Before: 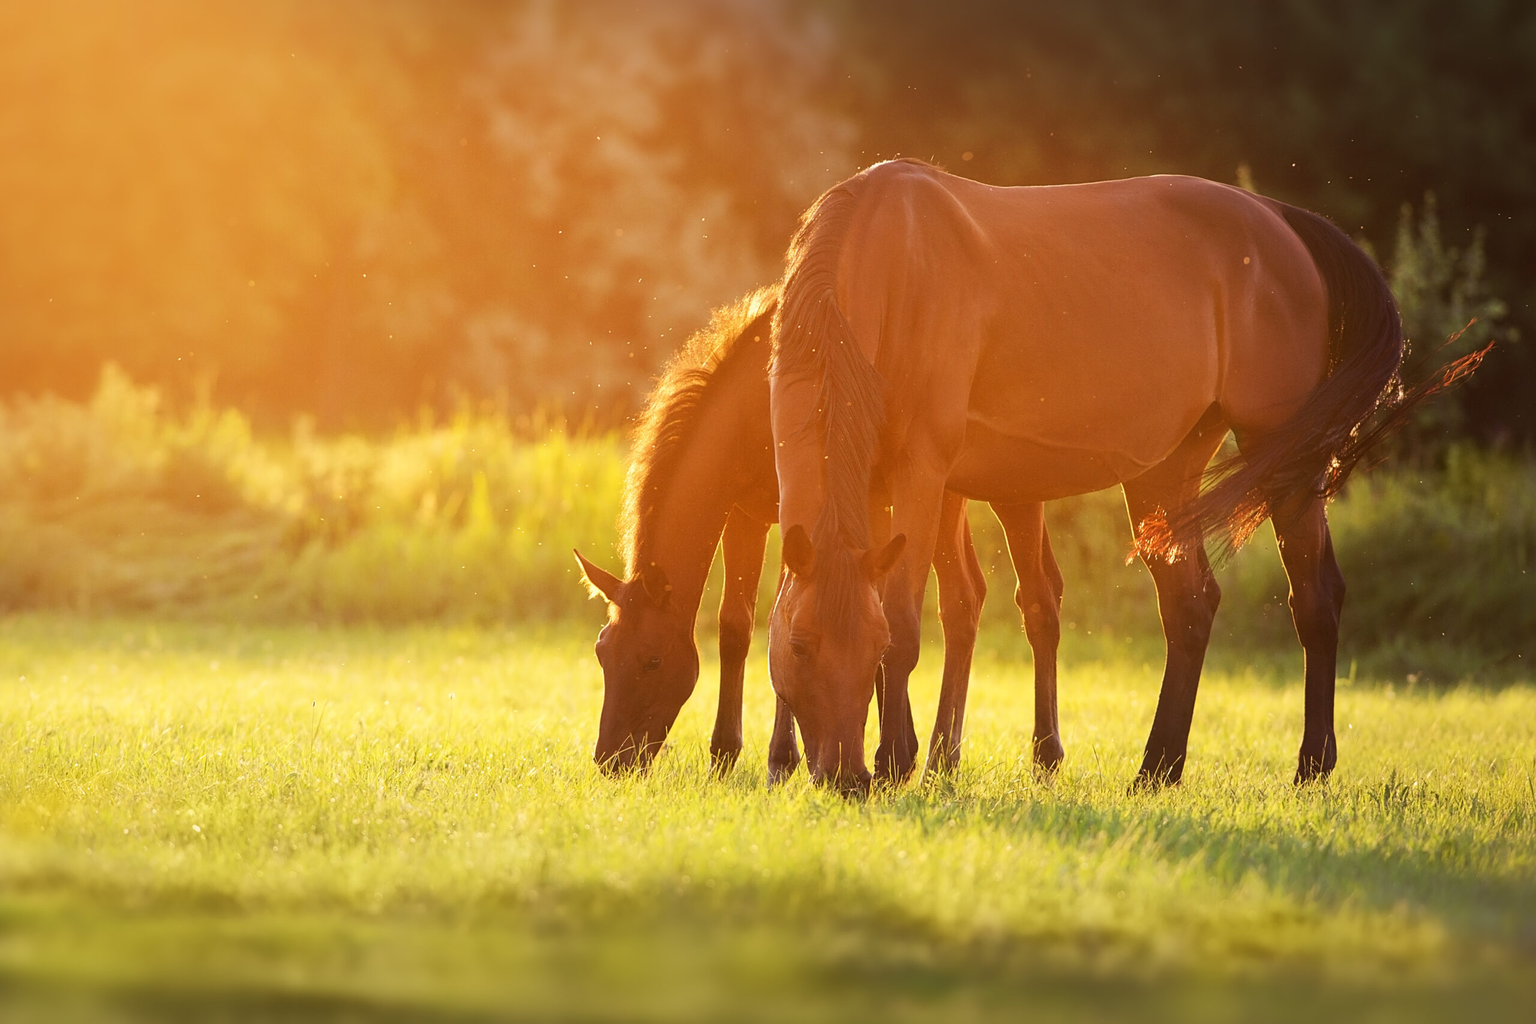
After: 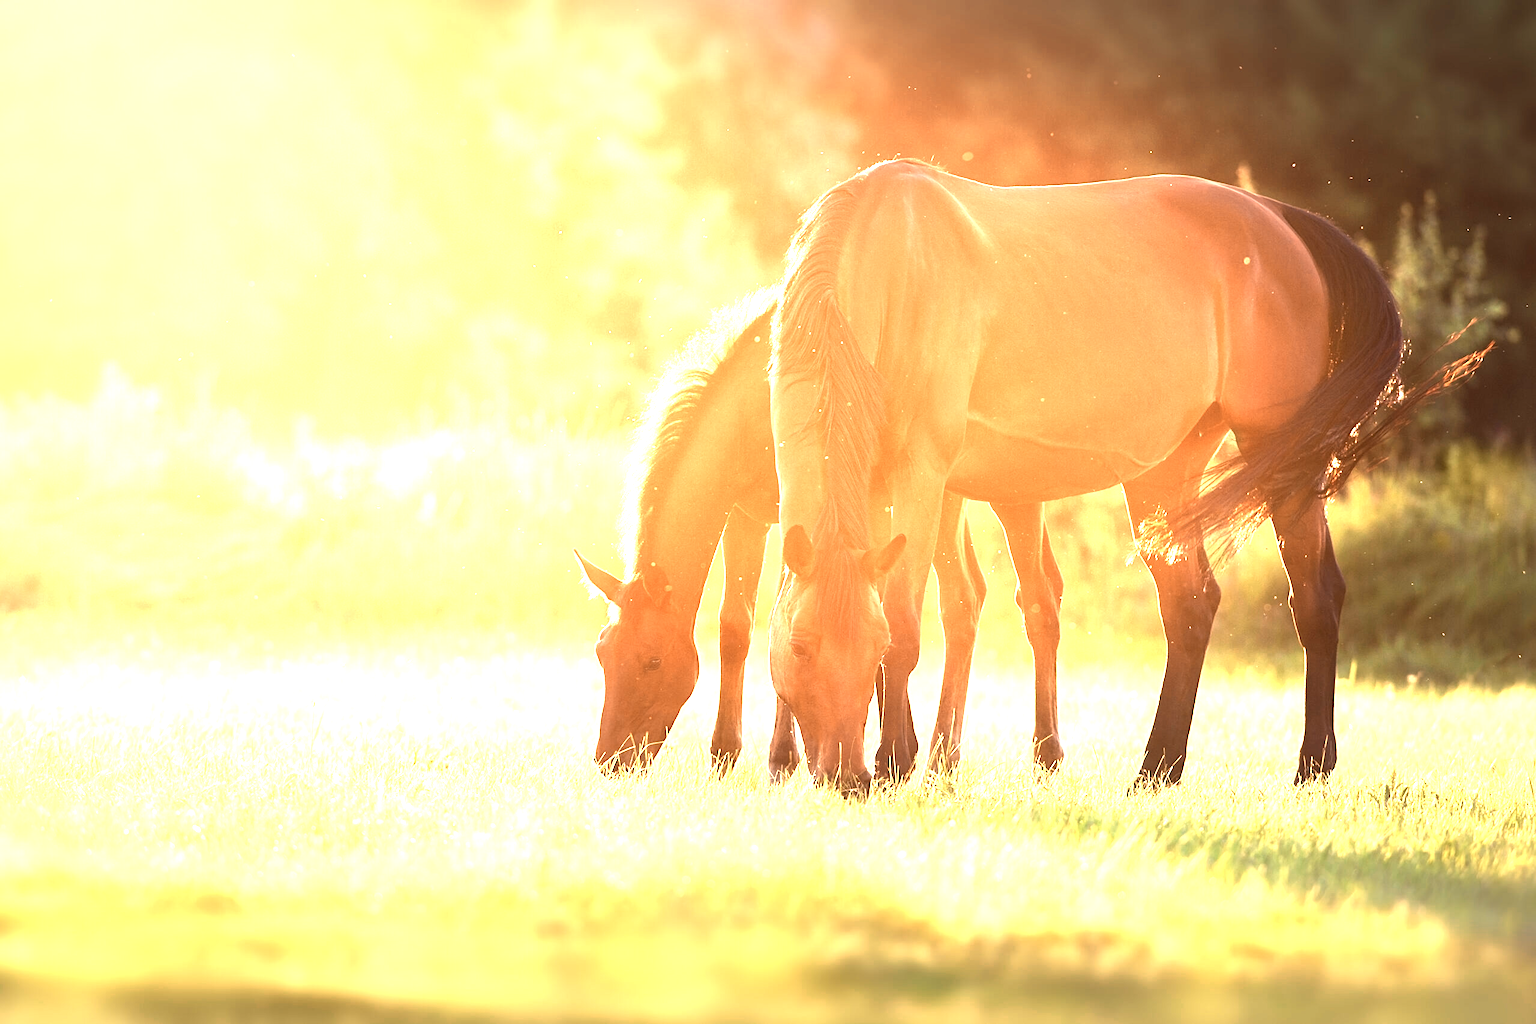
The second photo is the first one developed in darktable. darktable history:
exposure: black level correction 0, exposure 1.102 EV, compensate exposure bias true, compensate highlight preservation false
color zones: curves: ch0 [(0.018, 0.548) (0.197, 0.654) (0.425, 0.447) (0.605, 0.658) (0.732, 0.579)]; ch1 [(0.105, 0.531) (0.224, 0.531) (0.386, 0.39) (0.618, 0.456) (0.732, 0.456) (0.956, 0.421)]; ch2 [(0.039, 0.583) (0.215, 0.465) (0.399, 0.544) (0.465, 0.548) (0.614, 0.447) (0.724, 0.43) (0.882, 0.623) (0.956, 0.632)]
